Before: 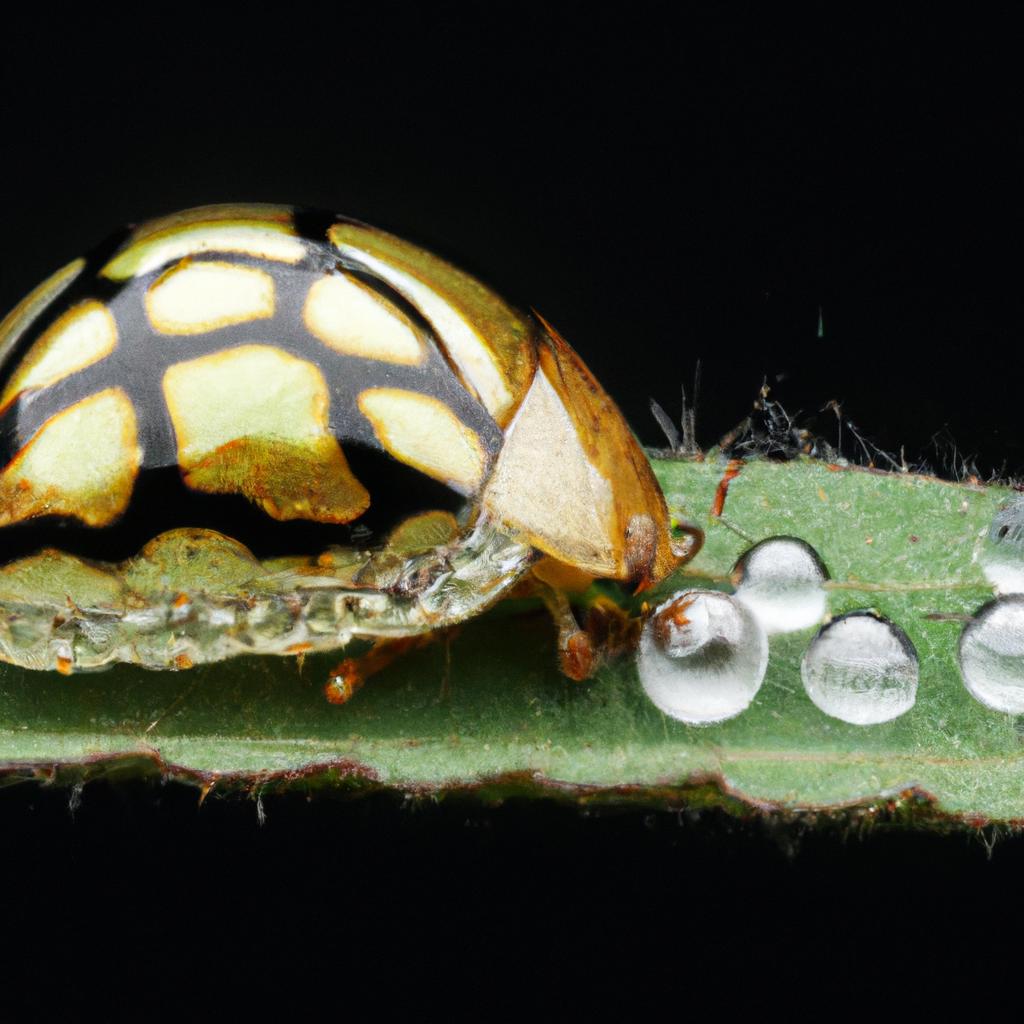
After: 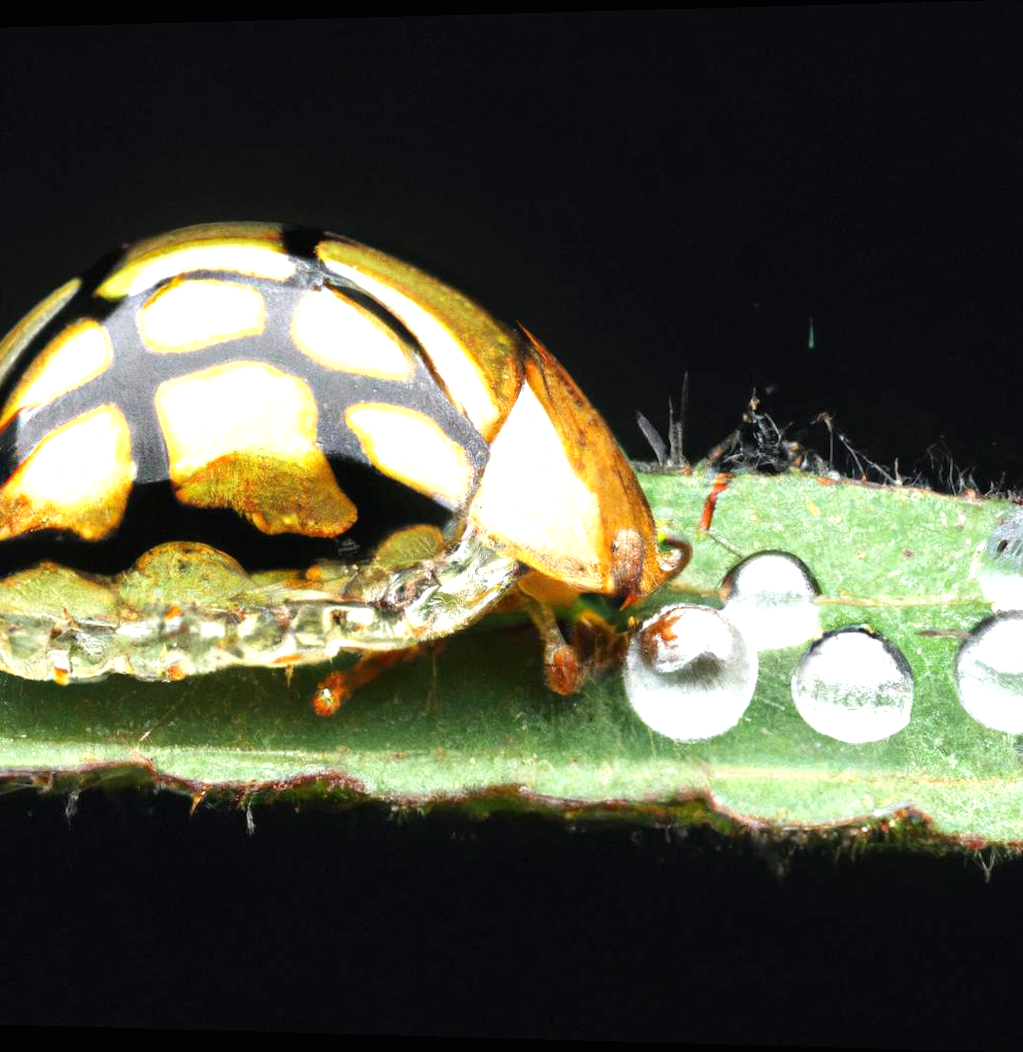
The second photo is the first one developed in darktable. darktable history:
exposure: black level correction 0, exposure 1 EV, compensate exposure bias true, compensate highlight preservation false
rotate and perspective: lens shift (horizontal) -0.055, automatic cropping off
